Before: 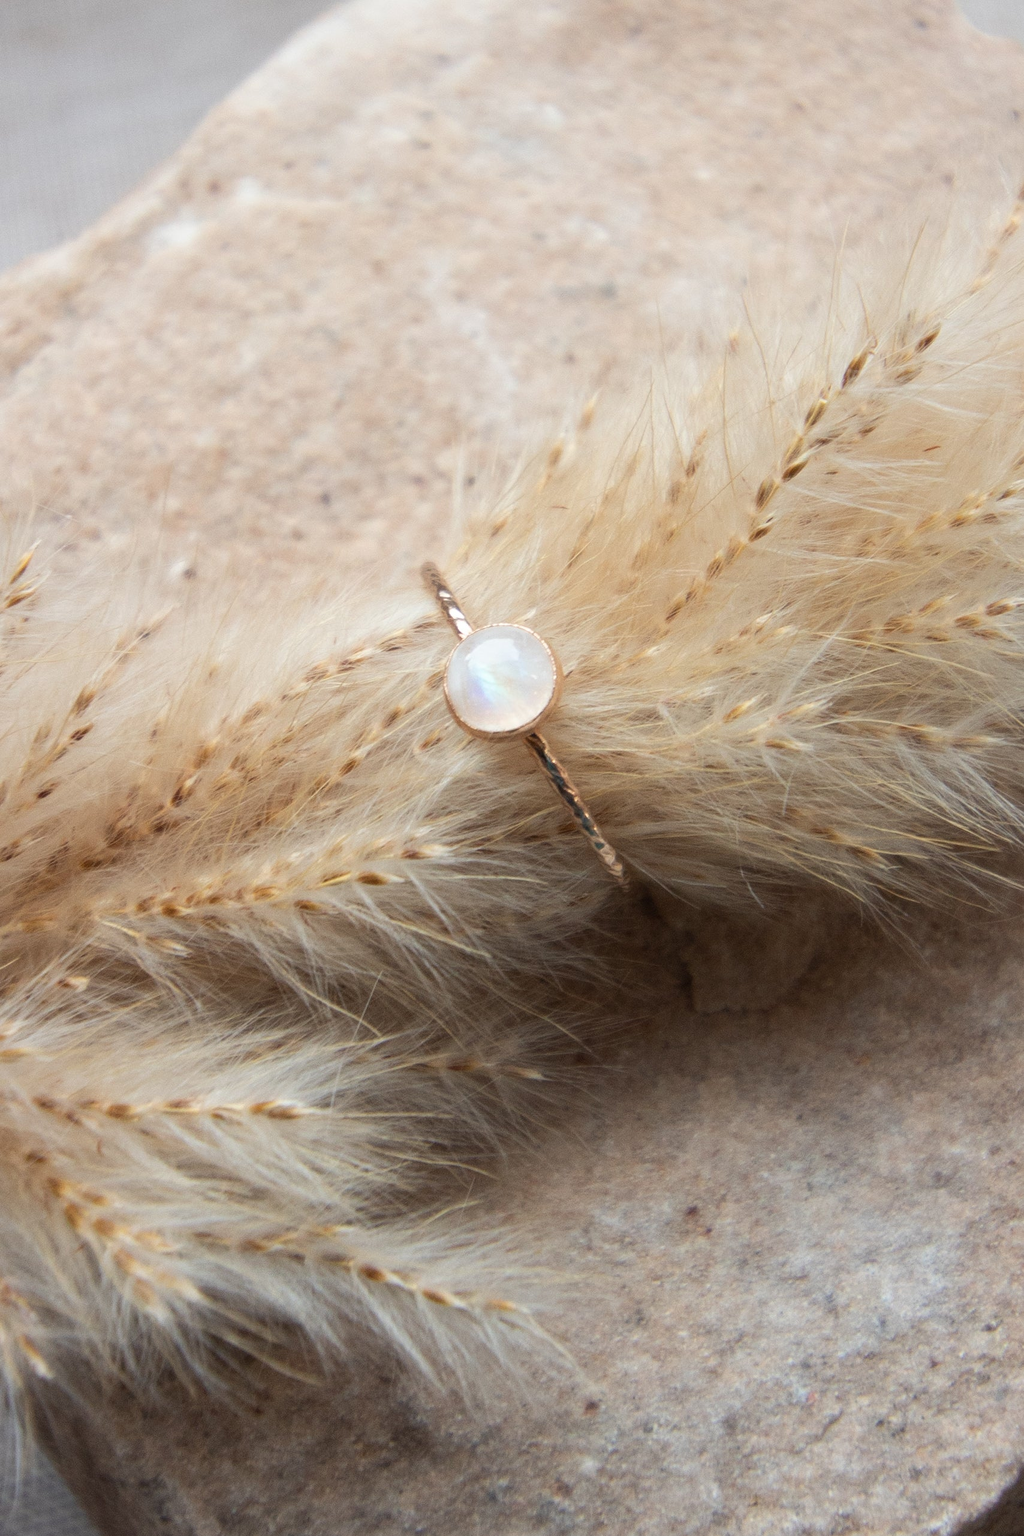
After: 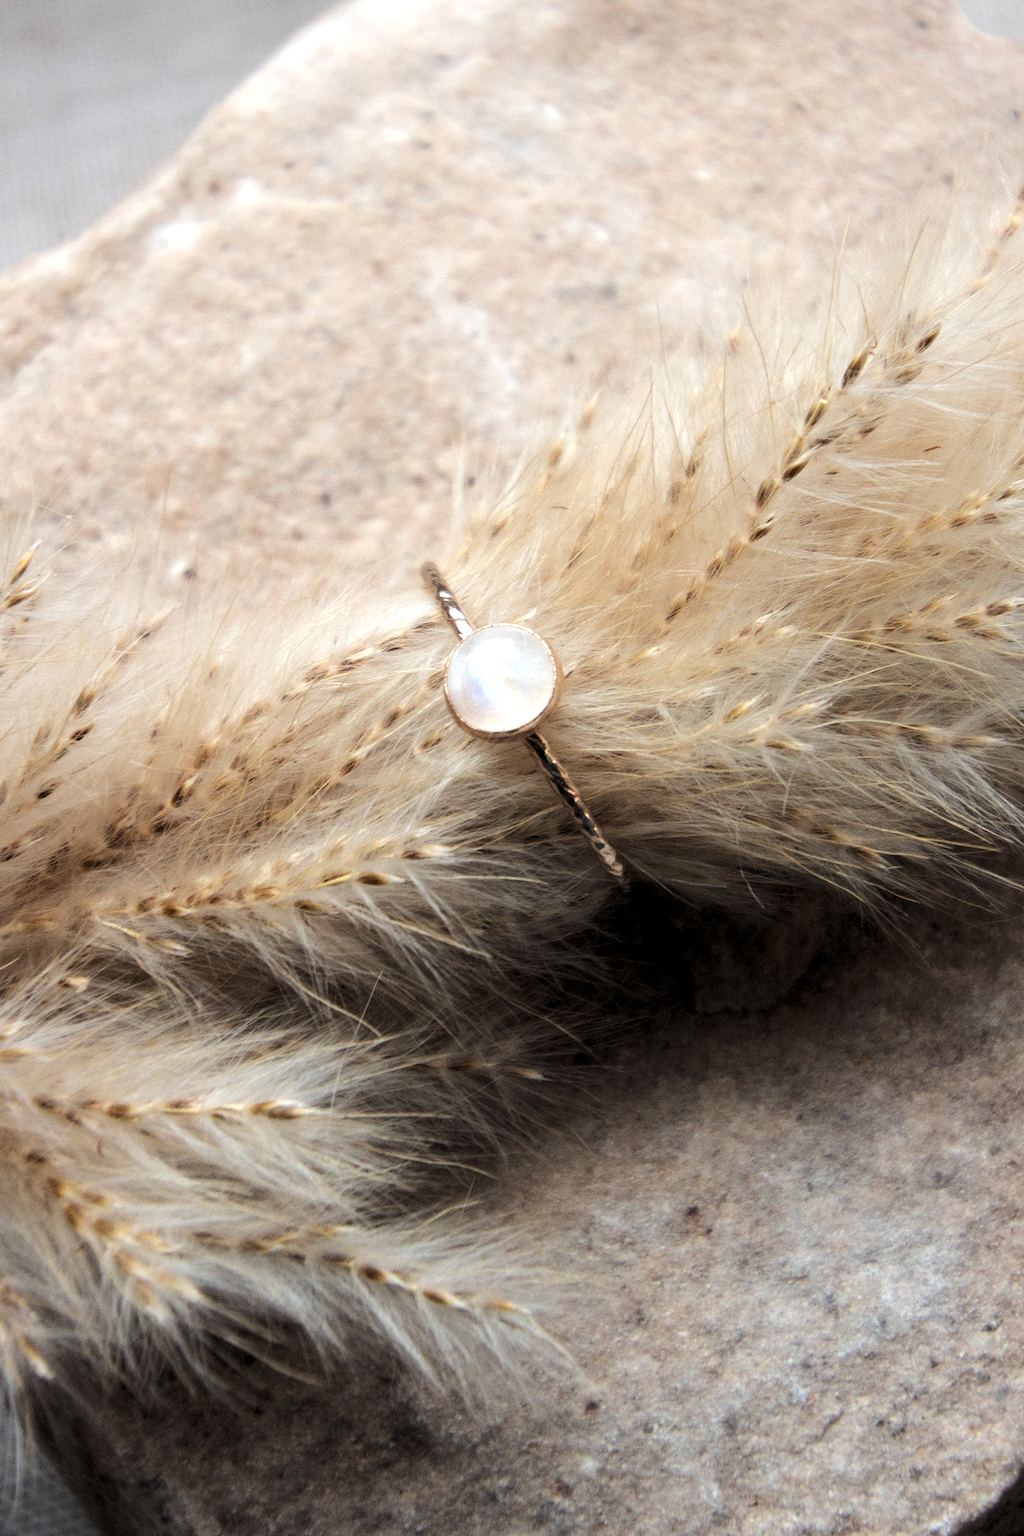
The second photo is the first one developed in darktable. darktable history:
levels: levels [0.116, 0.574, 1]
tone equalizer: -8 EV -0.412 EV, -7 EV -0.41 EV, -6 EV -0.366 EV, -5 EV -0.241 EV, -3 EV 0.247 EV, -2 EV 0.312 EV, -1 EV 0.374 EV, +0 EV 0.439 EV, edges refinement/feathering 500, mask exposure compensation -1.57 EV, preserve details no
